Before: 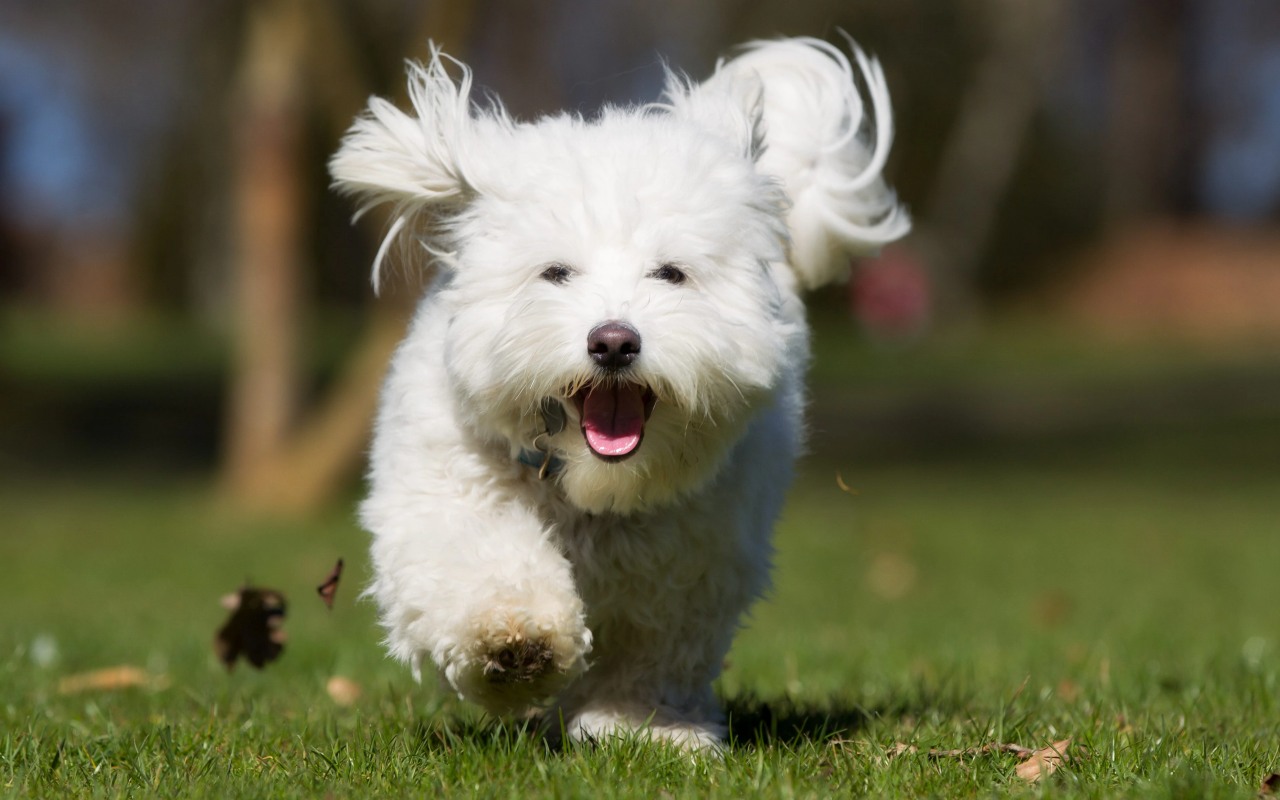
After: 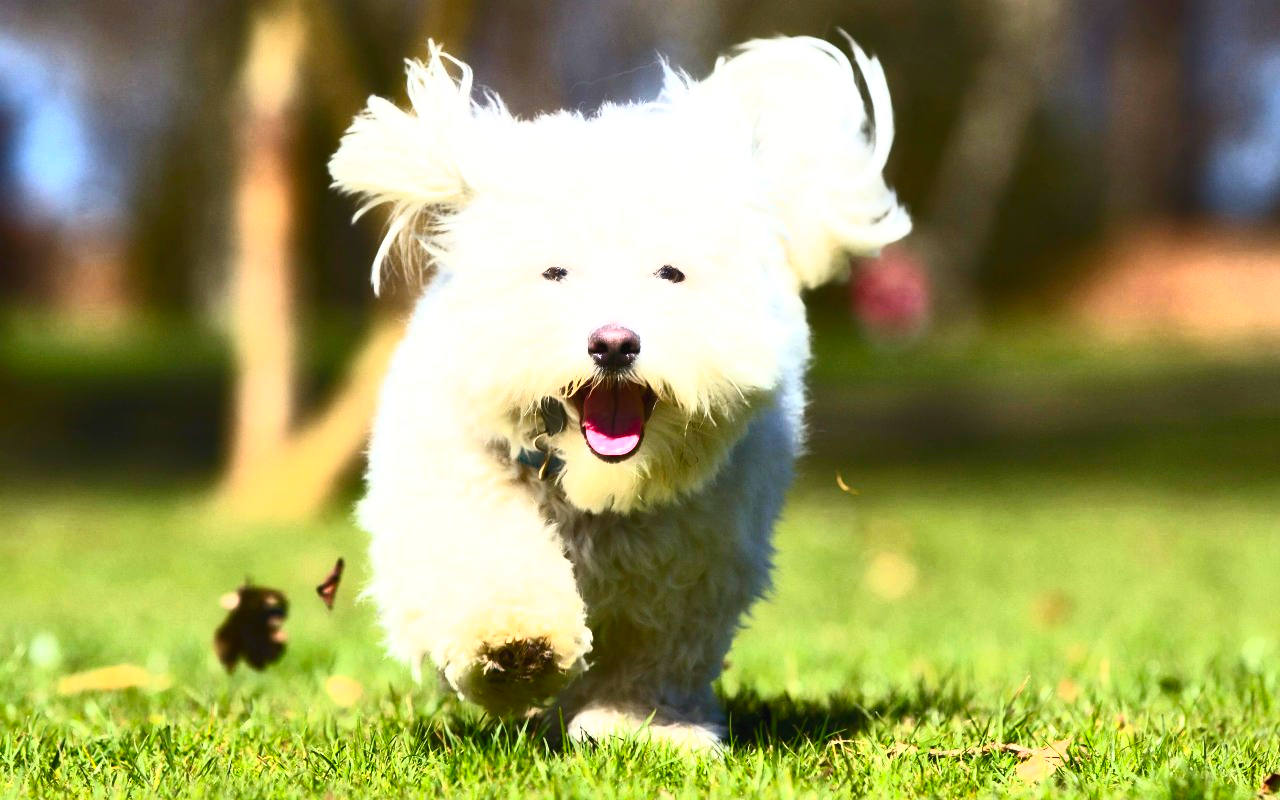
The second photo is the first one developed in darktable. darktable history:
exposure: black level correction 0, exposure 0.692 EV, compensate exposure bias true, compensate highlight preservation false
contrast brightness saturation: contrast 0.815, brightness 0.583, saturation 0.586
